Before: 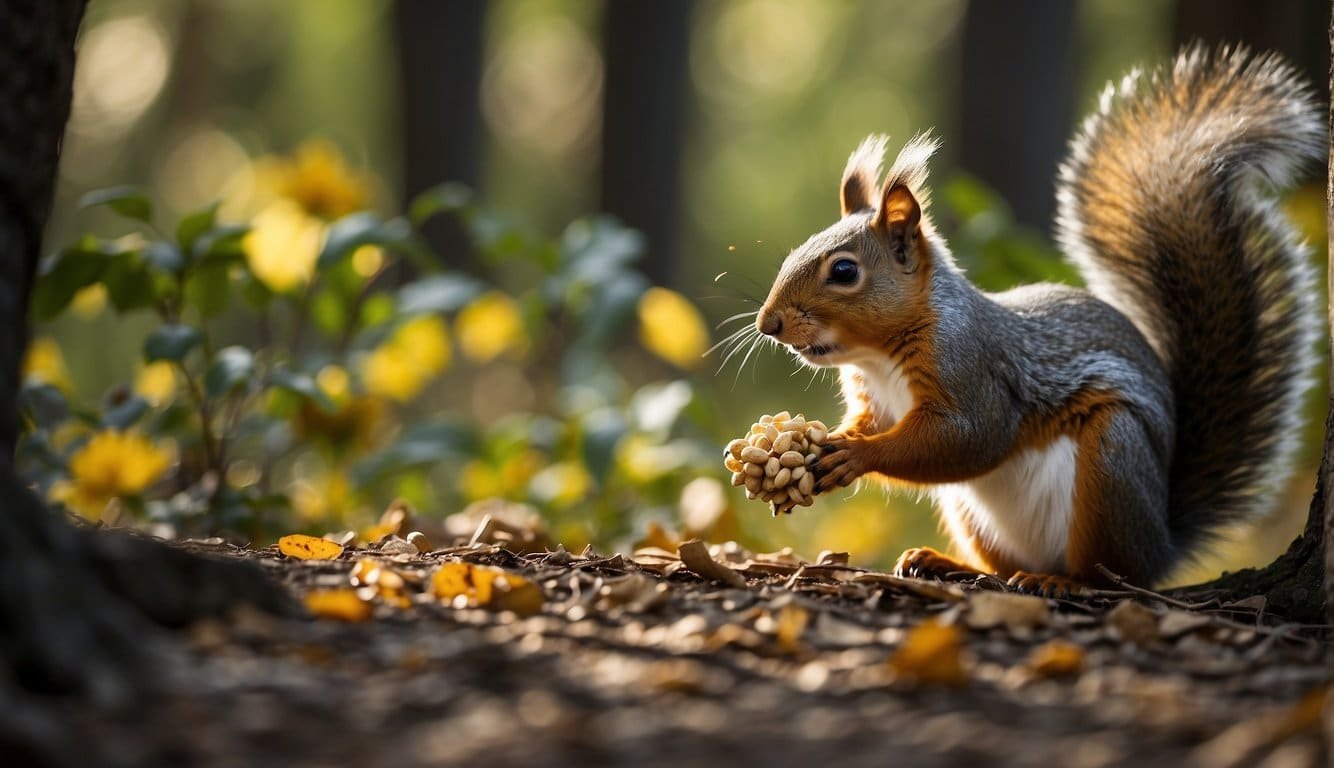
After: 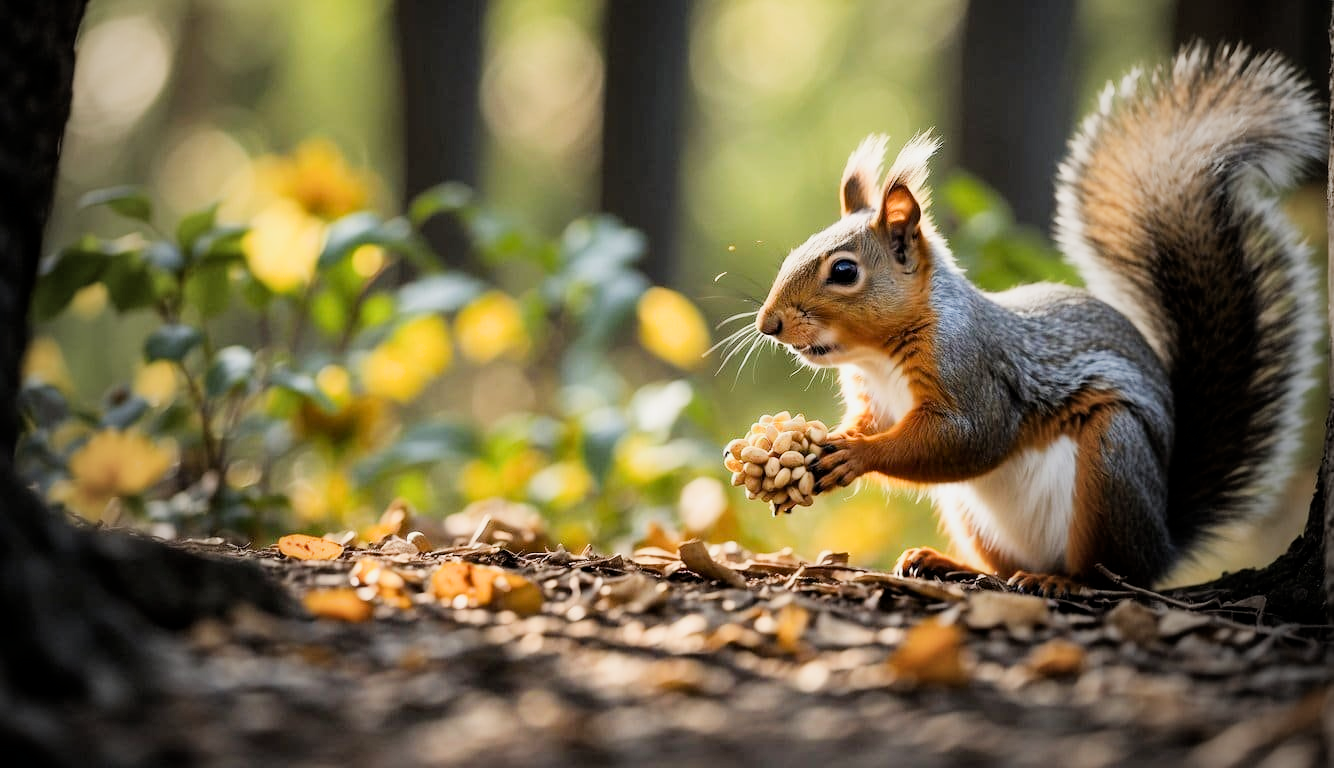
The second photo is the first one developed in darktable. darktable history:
tone equalizer: -7 EV 0.13 EV, smoothing diameter 25%, edges refinement/feathering 10, preserve details guided filter
filmic rgb: black relative exposure -7.65 EV, white relative exposure 4.56 EV, hardness 3.61, contrast 1.05
vignetting: fall-off start 72.14%, fall-off radius 108.07%, brightness -0.713, saturation -0.488, center (-0.054, -0.359), width/height ratio 0.729
exposure: black level correction 0.001, exposure 1.116 EV, compensate highlight preservation false
